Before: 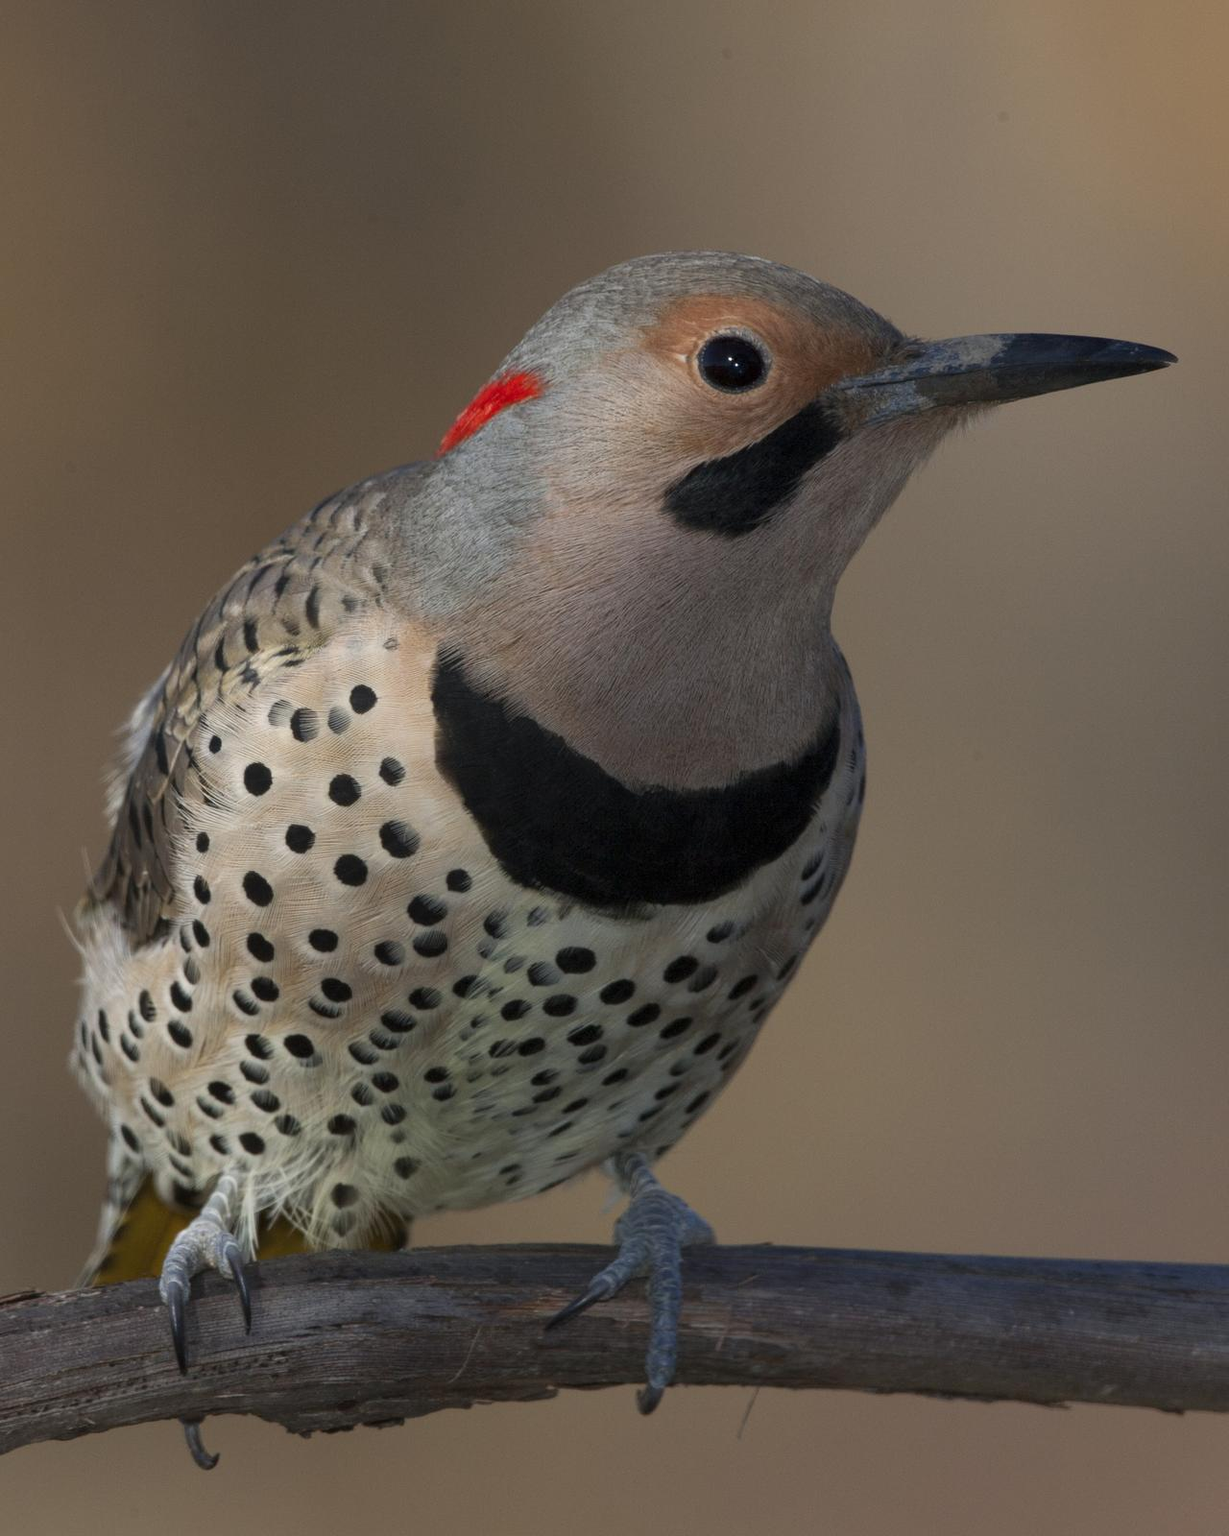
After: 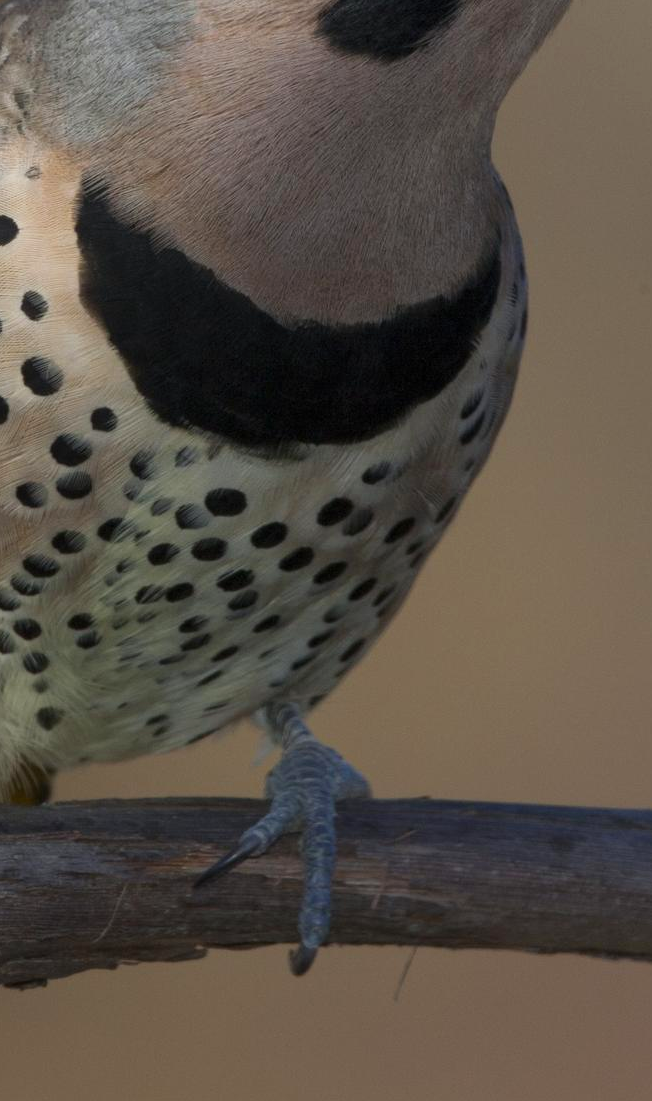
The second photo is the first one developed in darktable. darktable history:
crop and rotate: left 29.237%, top 31.152%, right 19.807%
contrast brightness saturation: contrast 0.04, saturation 0.16
